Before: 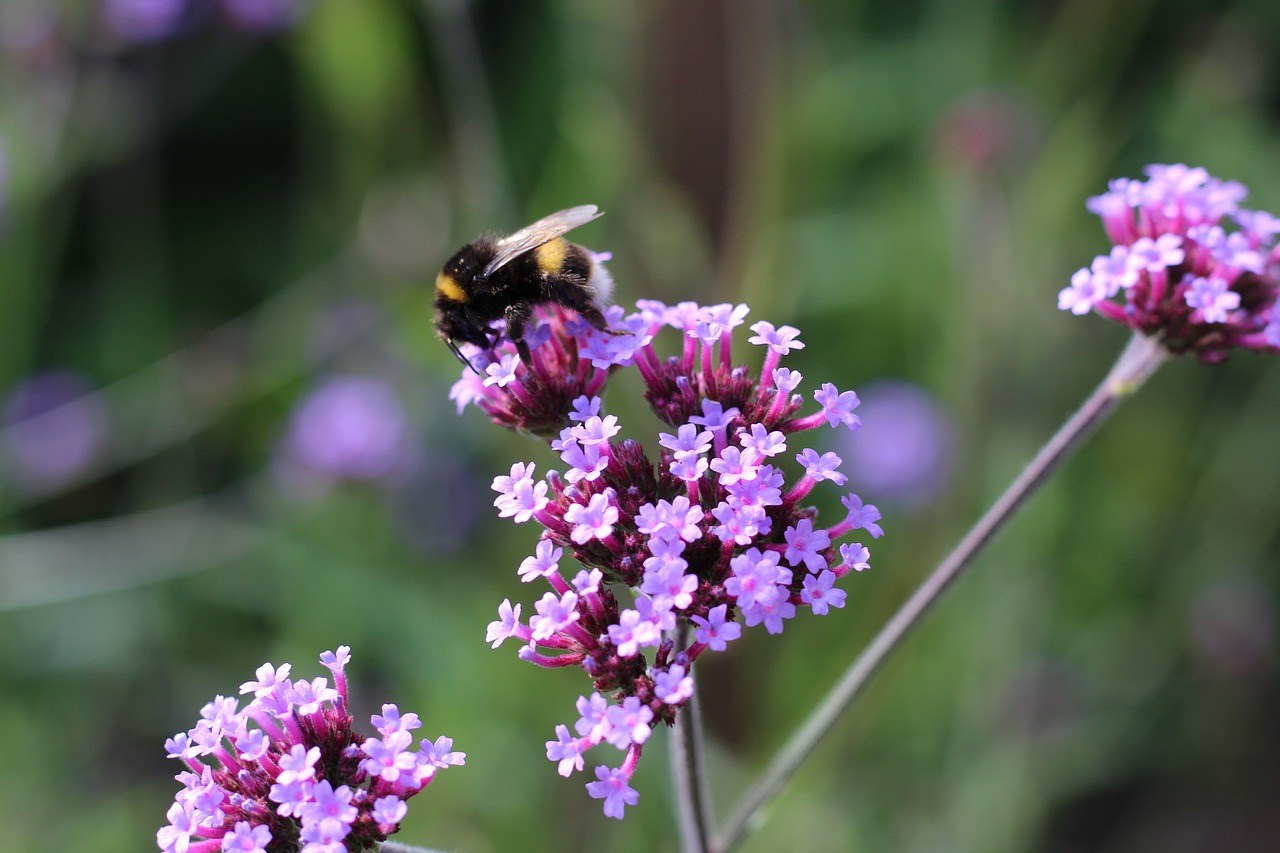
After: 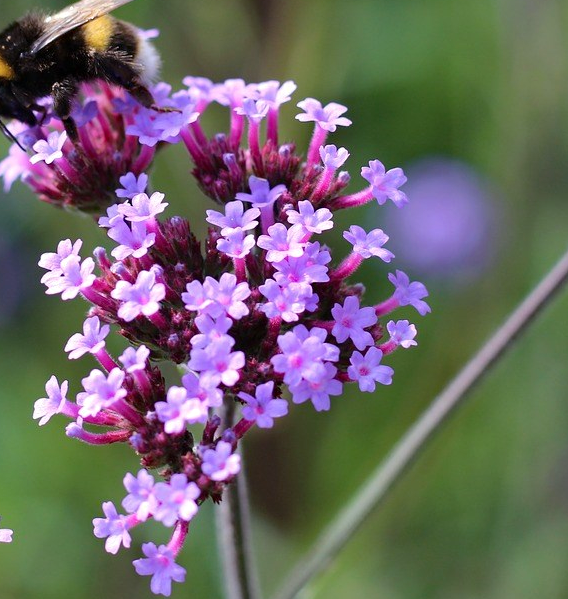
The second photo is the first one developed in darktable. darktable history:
crop: left 35.432%, top 26.233%, right 20.145%, bottom 3.432%
haze removal: compatibility mode true, adaptive false
